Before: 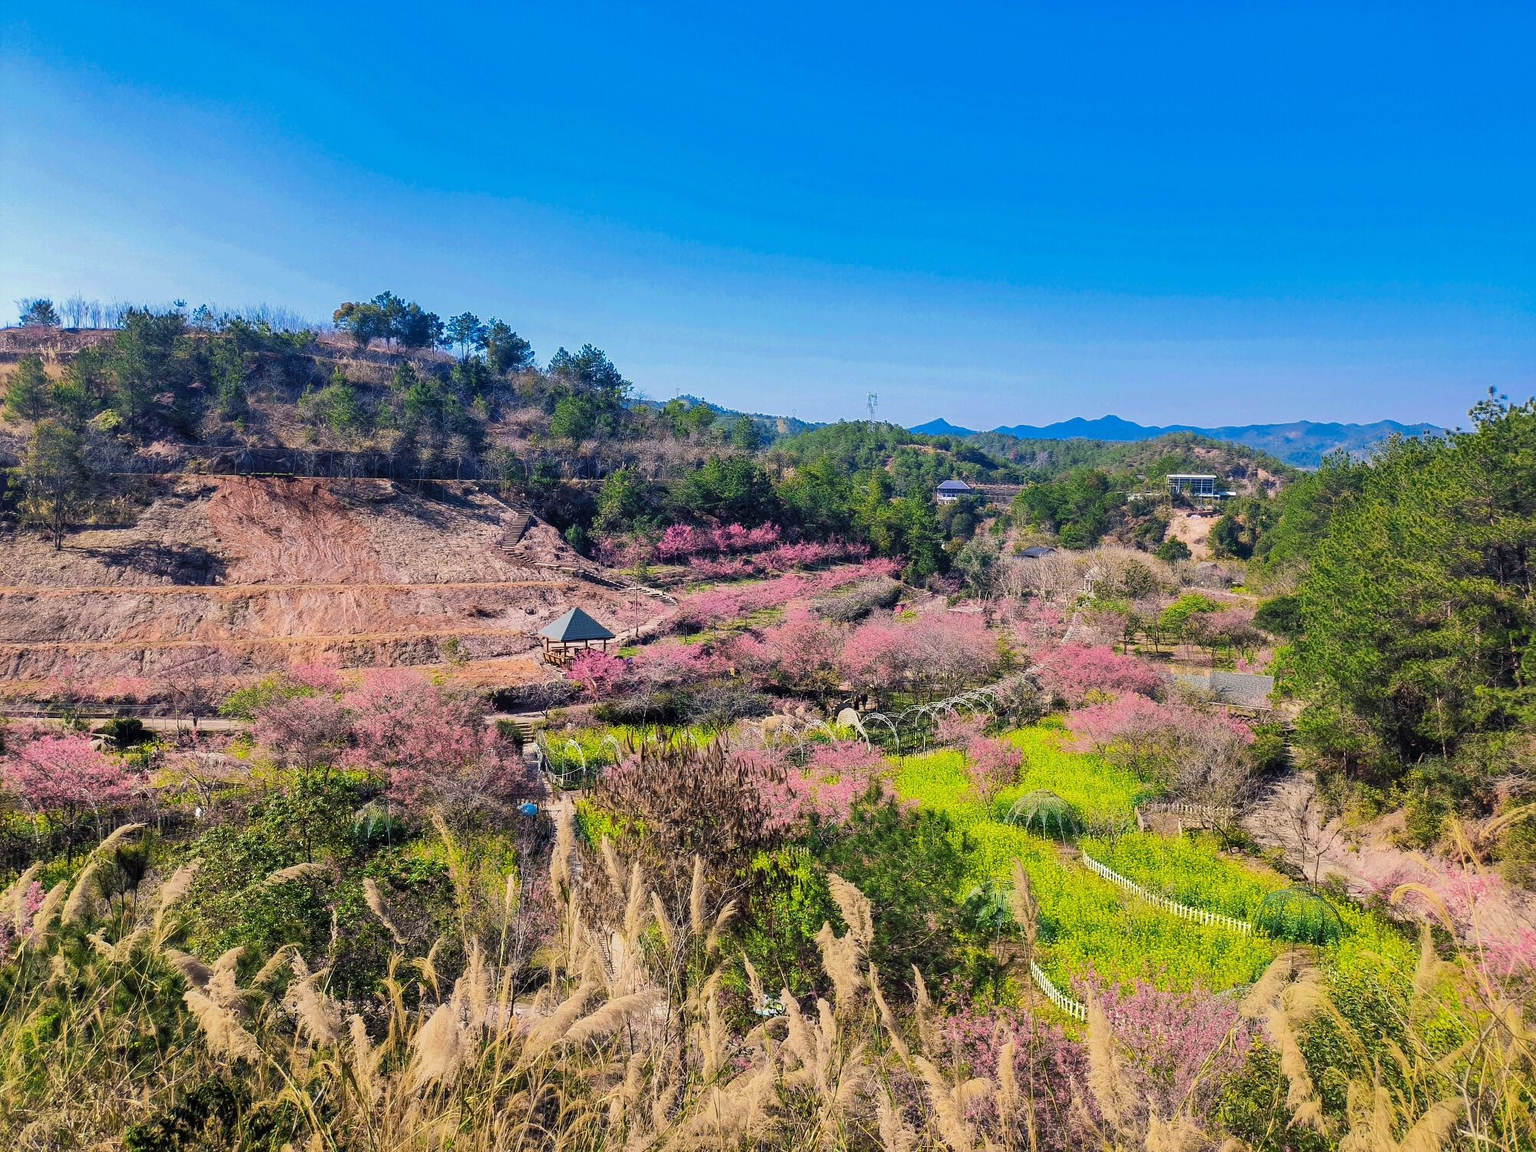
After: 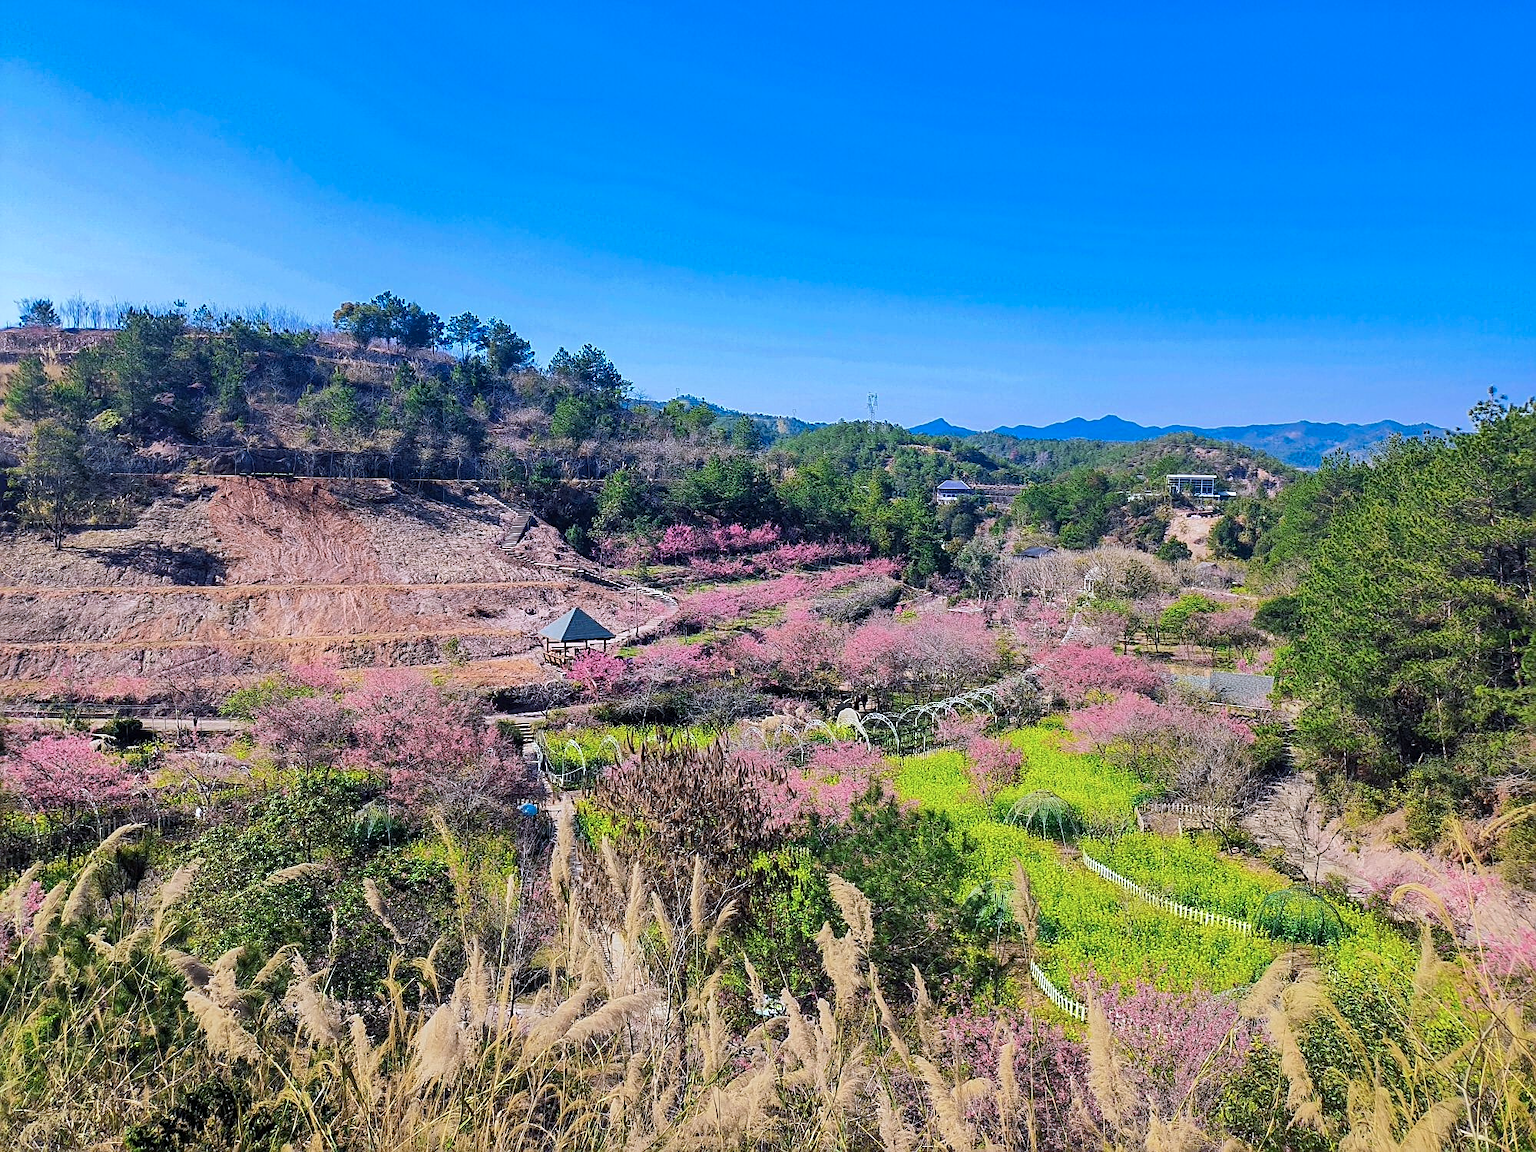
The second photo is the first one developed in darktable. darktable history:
color calibration: x 0.37, y 0.382, temperature 4313.32 K
sharpen: on, module defaults
